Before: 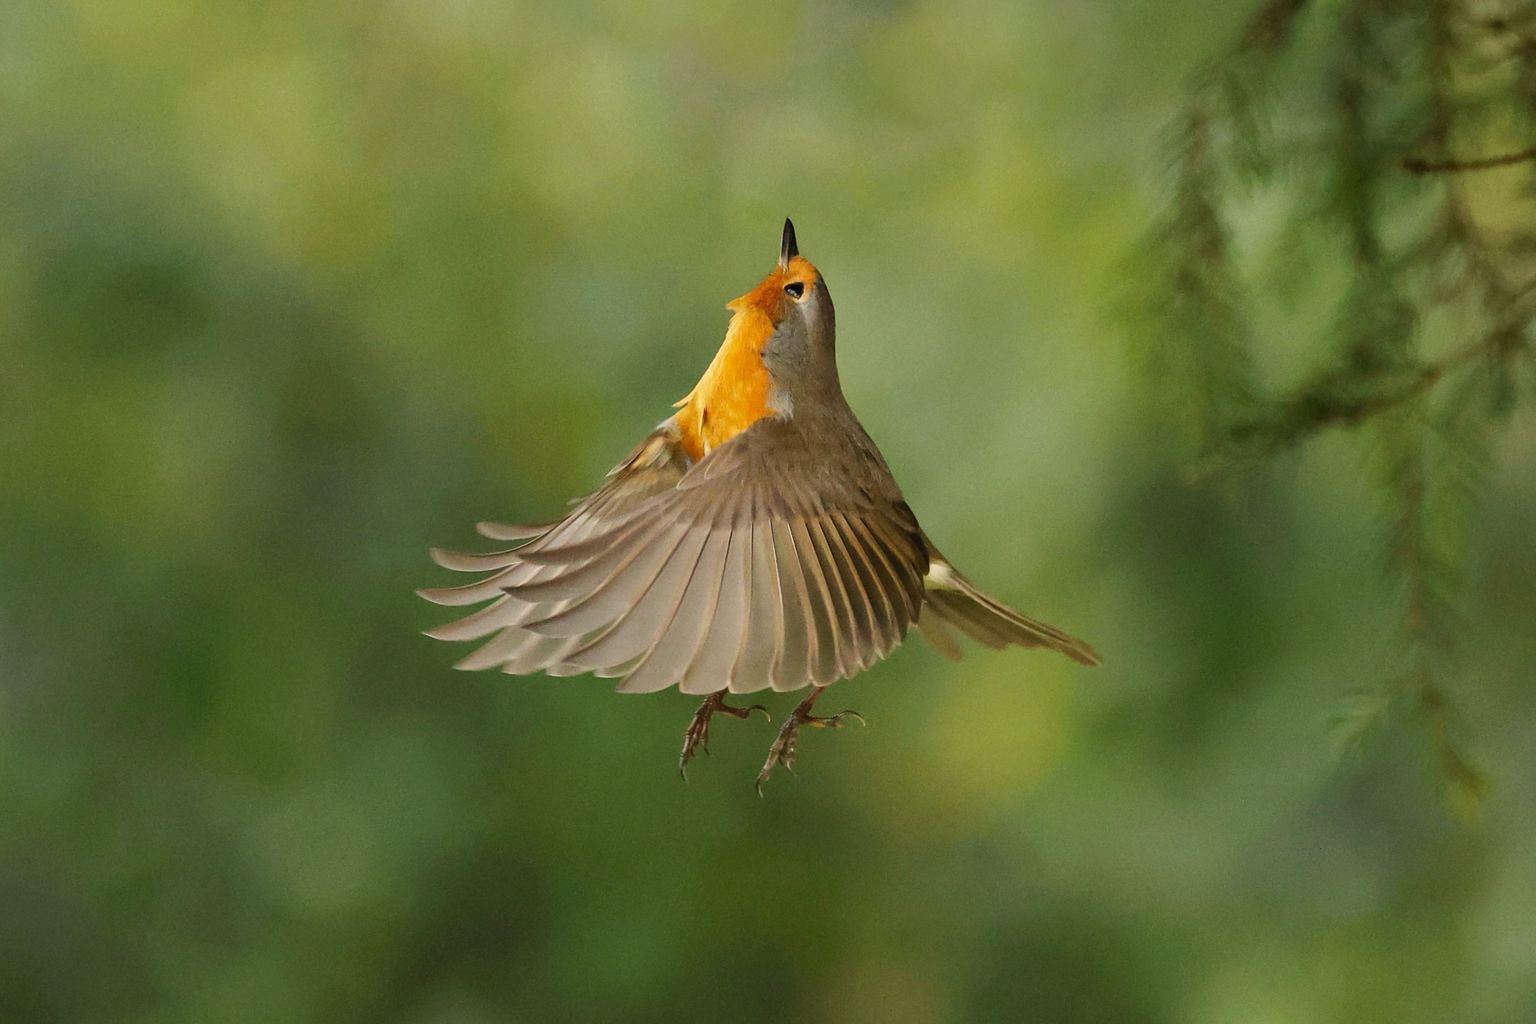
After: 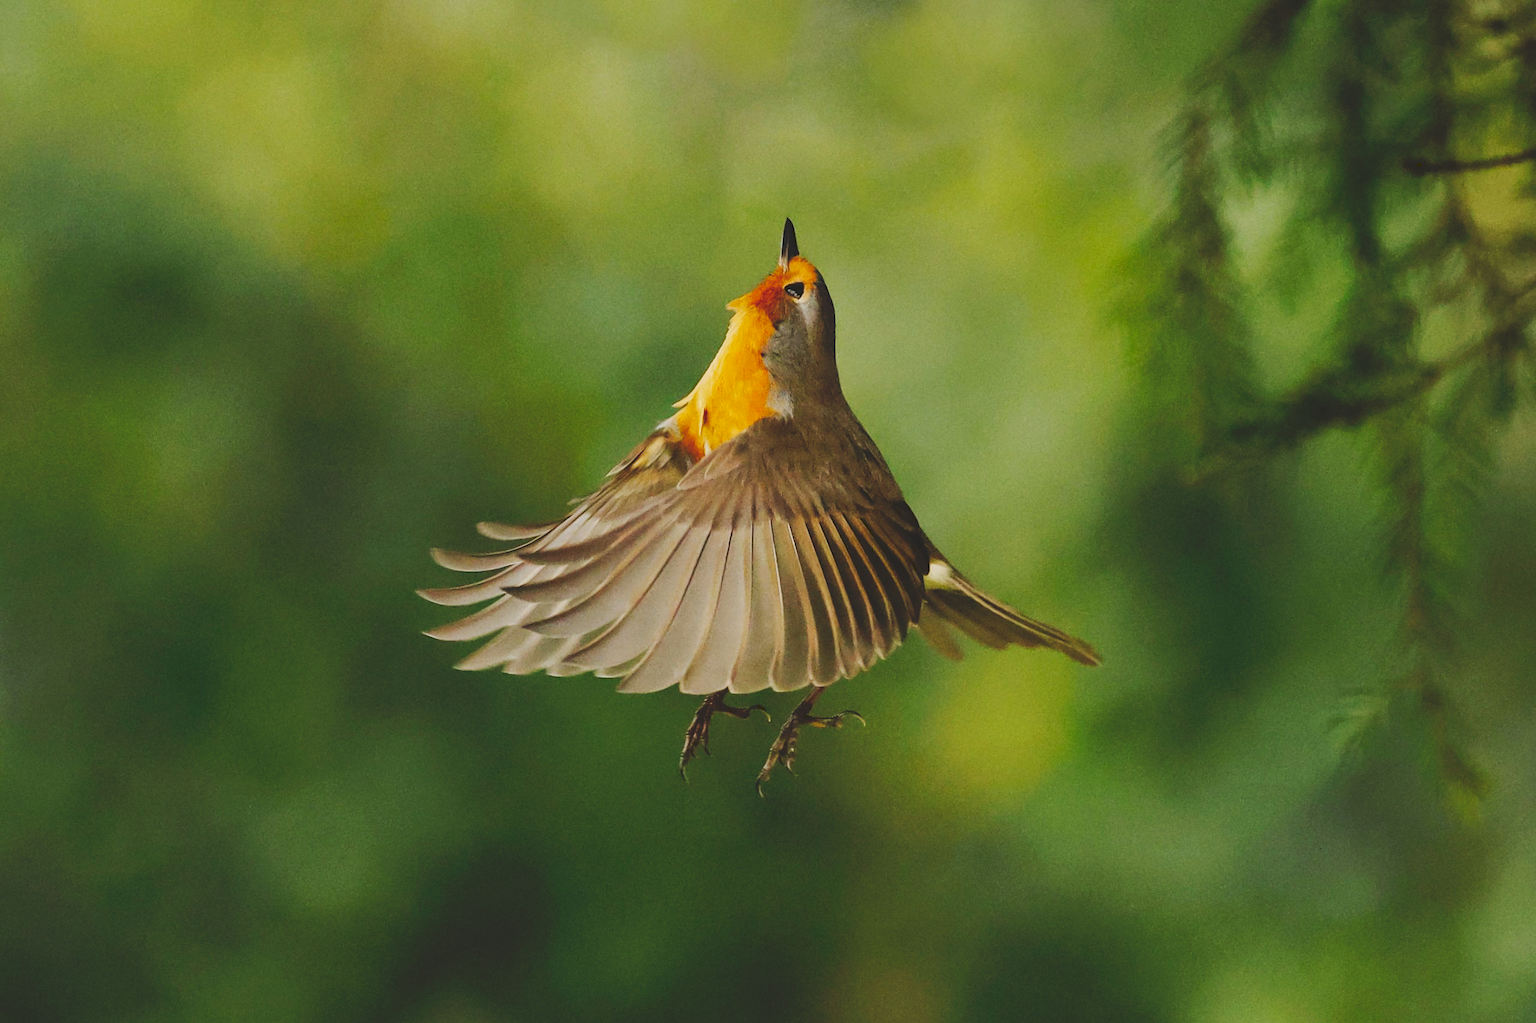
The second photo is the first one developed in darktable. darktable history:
tone curve: curves: ch0 [(0, 0) (0.003, 0.132) (0.011, 0.136) (0.025, 0.14) (0.044, 0.147) (0.069, 0.149) (0.1, 0.156) (0.136, 0.163) (0.177, 0.177) (0.224, 0.2) (0.277, 0.251) (0.335, 0.311) (0.399, 0.387) (0.468, 0.487) (0.543, 0.585) (0.623, 0.675) (0.709, 0.742) (0.801, 0.81) (0.898, 0.867) (1, 1)], preserve colors none
contrast brightness saturation: contrast 0.03, brightness -0.04
